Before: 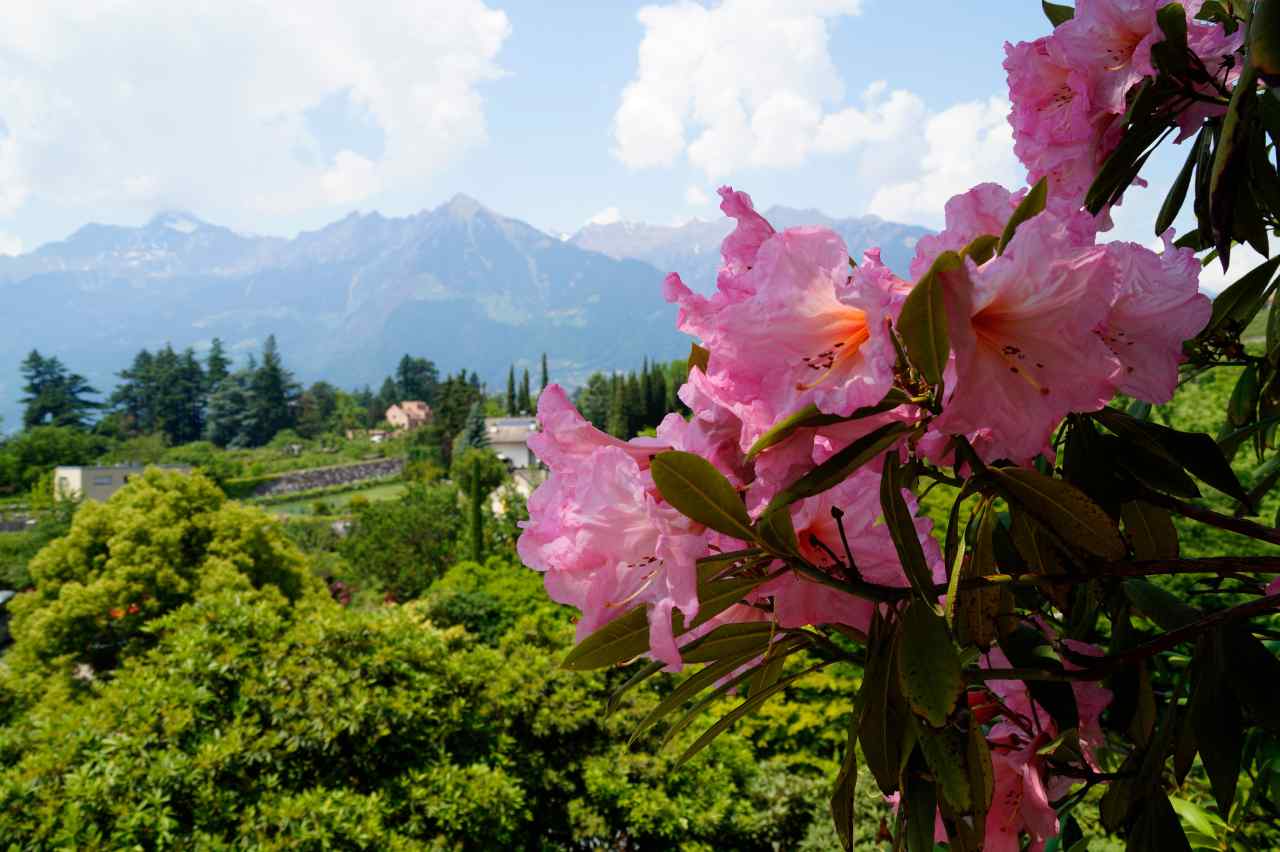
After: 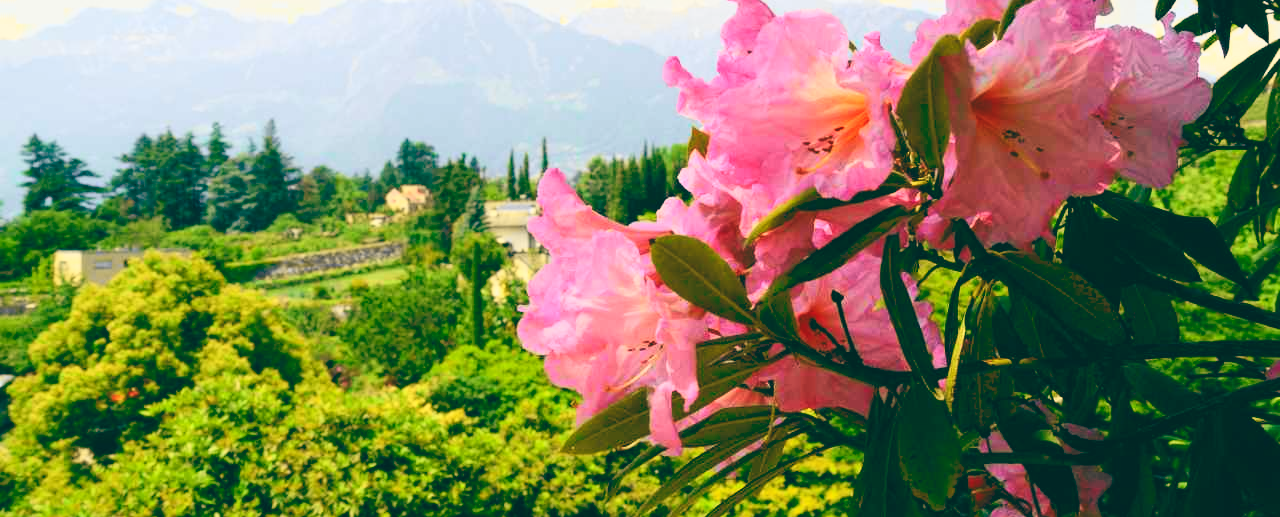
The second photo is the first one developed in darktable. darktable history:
crop and rotate: top 25.357%, bottom 13.942%
contrast brightness saturation: contrast 0.05, brightness 0.06, saturation 0.01
color balance: lift [1.005, 0.99, 1.007, 1.01], gamma [1, 1.034, 1.032, 0.966], gain [0.873, 1.055, 1.067, 0.933]
tone curve: curves: ch0 [(0, 0.017) (0.259, 0.344) (0.593, 0.778) (0.786, 0.931) (1, 0.999)]; ch1 [(0, 0) (0.405, 0.387) (0.442, 0.47) (0.492, 0.5) (0.511, 0.503) (0.548, 0.596) (0.7, 0.795) (1, 1)]; ch2 [(0, 0) (0.411, 0.433) (0.5, 0.504) (0.535, 0.581) (1, 1)], color space Lab, independent channels, preserve colors none
